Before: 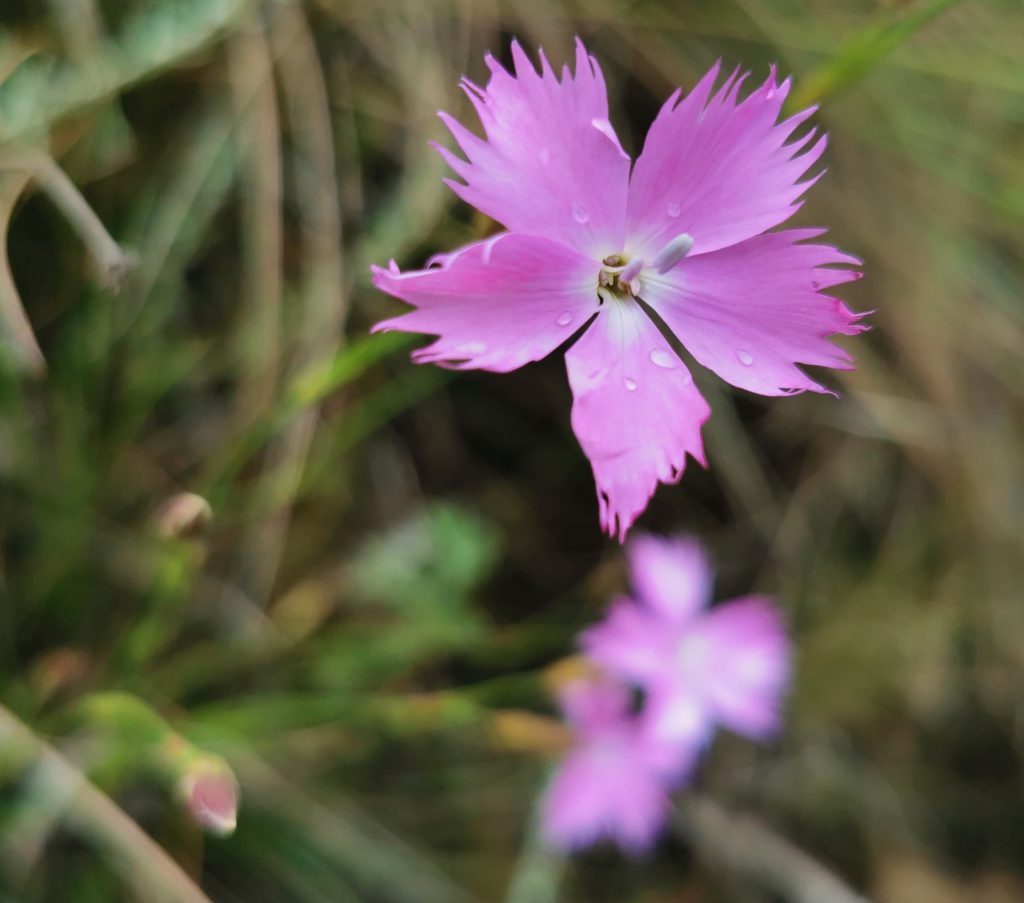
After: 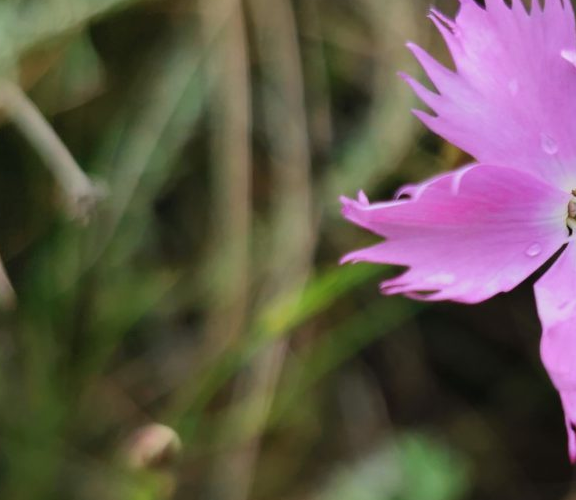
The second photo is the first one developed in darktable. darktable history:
crop and rotate: left 3.032%, top 7.687%, right 40.63%, bottom 36.901%
